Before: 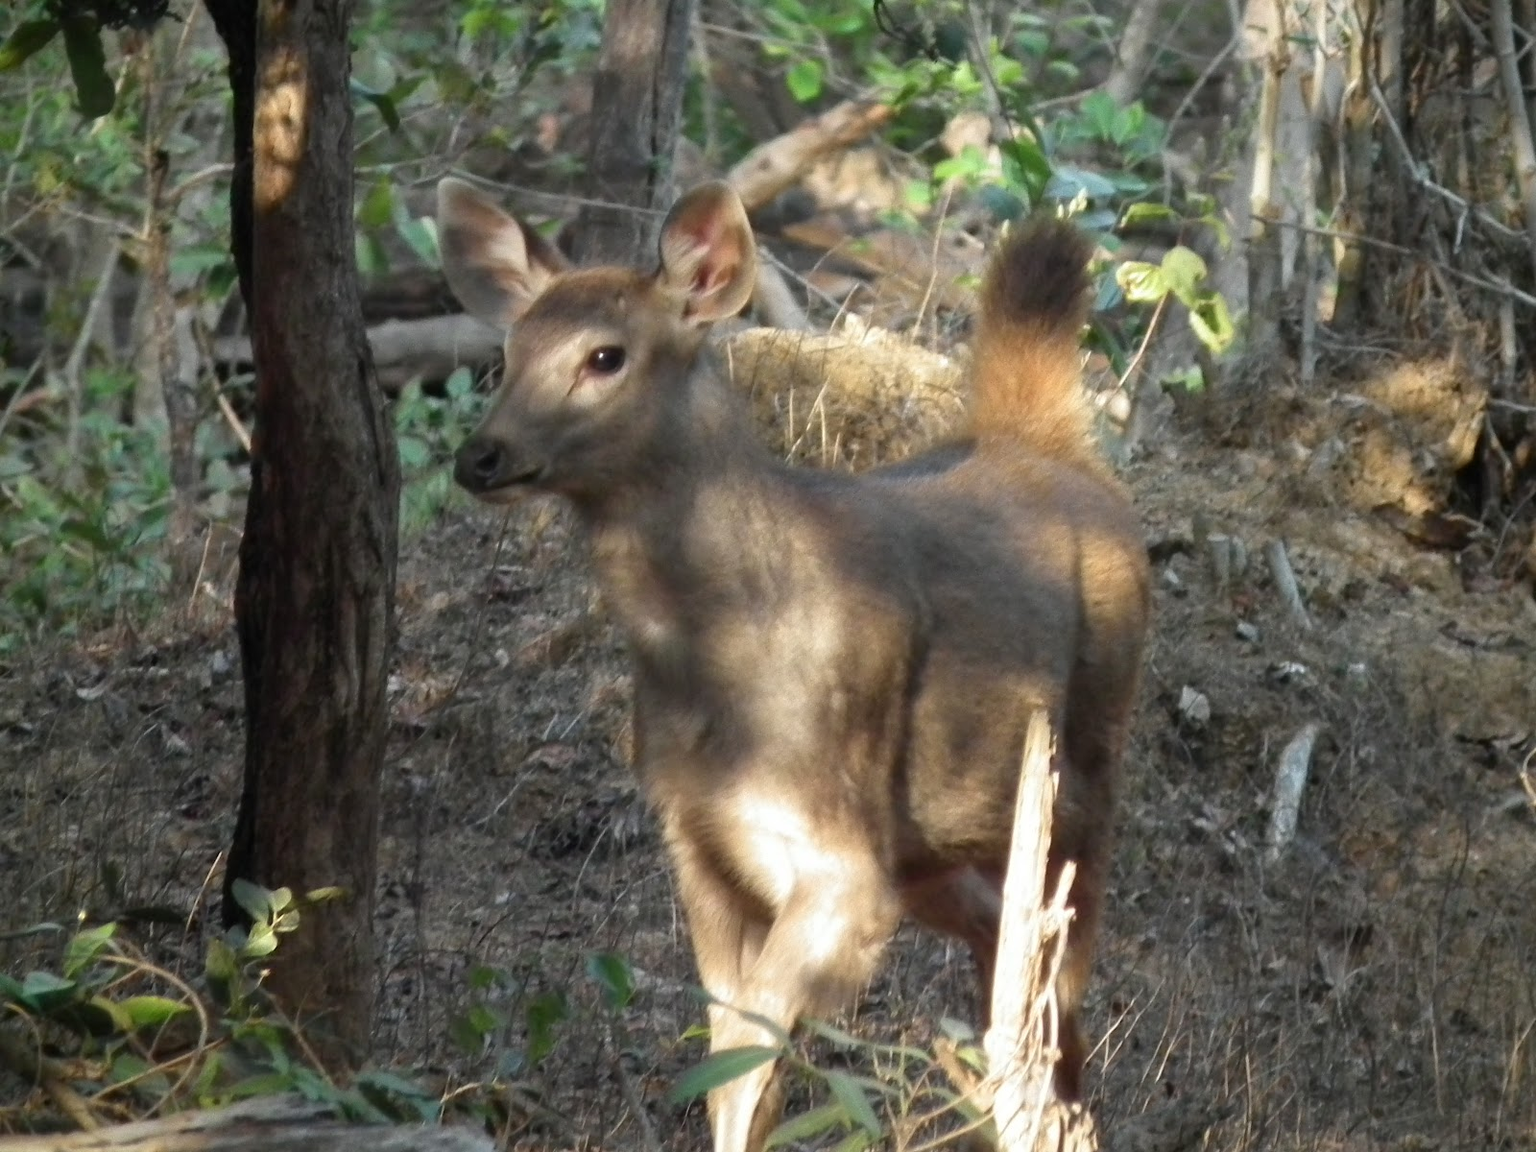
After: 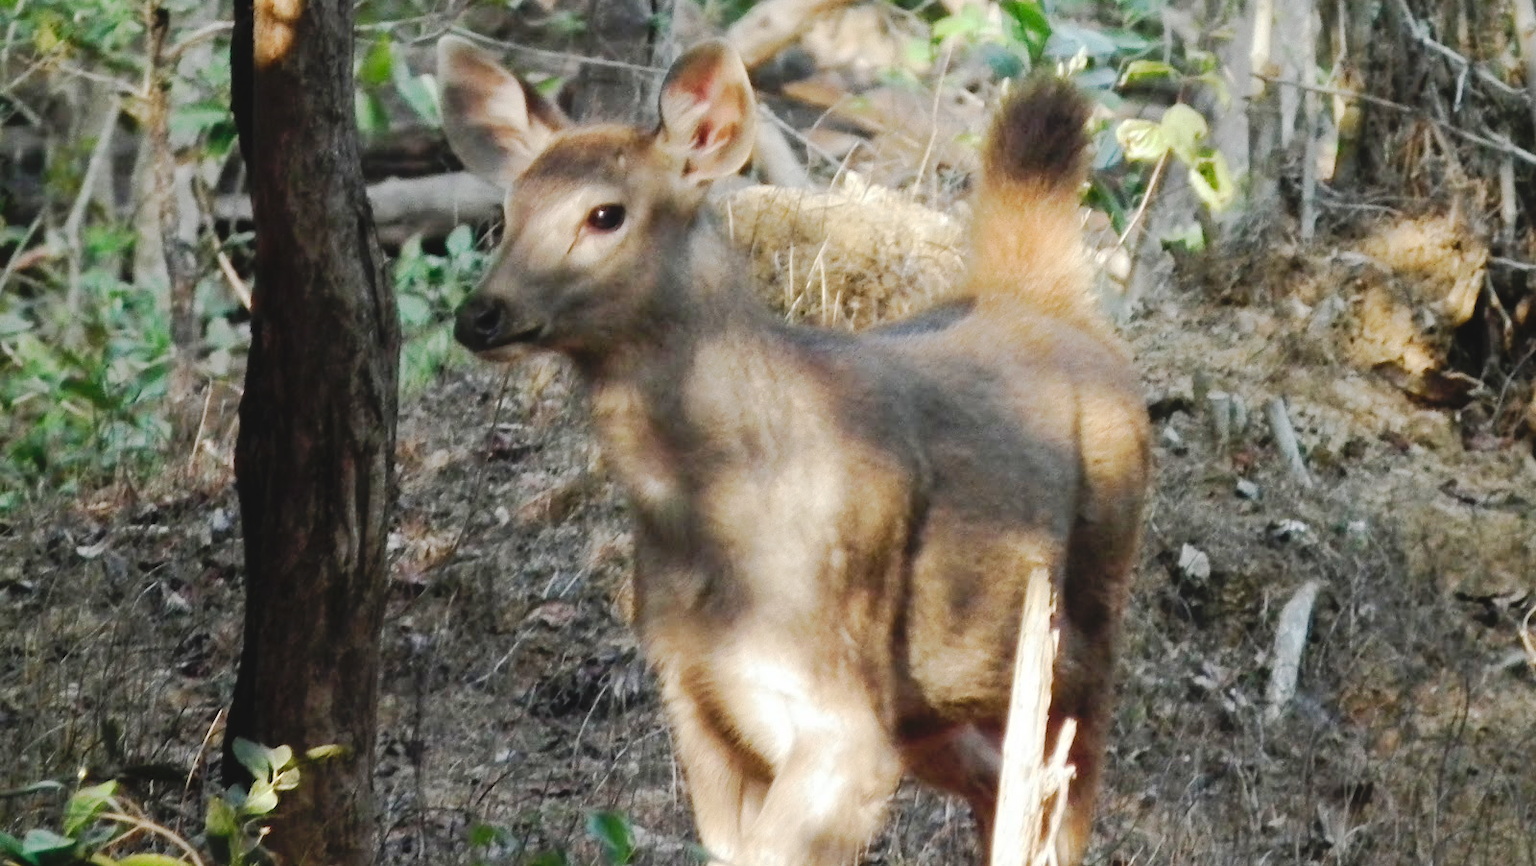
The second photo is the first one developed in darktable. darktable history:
tone curve: curves: ch0 [(0, 0) (0.003, 0.058) (0.011, 0.059) (0.025, 0.061) (0.044, 0.067) (0.069, 0.084) (0.1, 0.102) (0.136, 0.124) (0.177, 0.171) (0.224, 0.246) (0.277, 0.324) (0.335, 0.411) (0.399, 0.509) (0.468, 0.605) (0.543, 0.688) (0.623, 0.738) (0.709, 0.798) (0.801, 0.852) (0.898, 0.911) (1, 1)], preserve colors none
exposure: compensate highlight preservation false
crop and rotate: top 12.416%, bottom 12.316%
